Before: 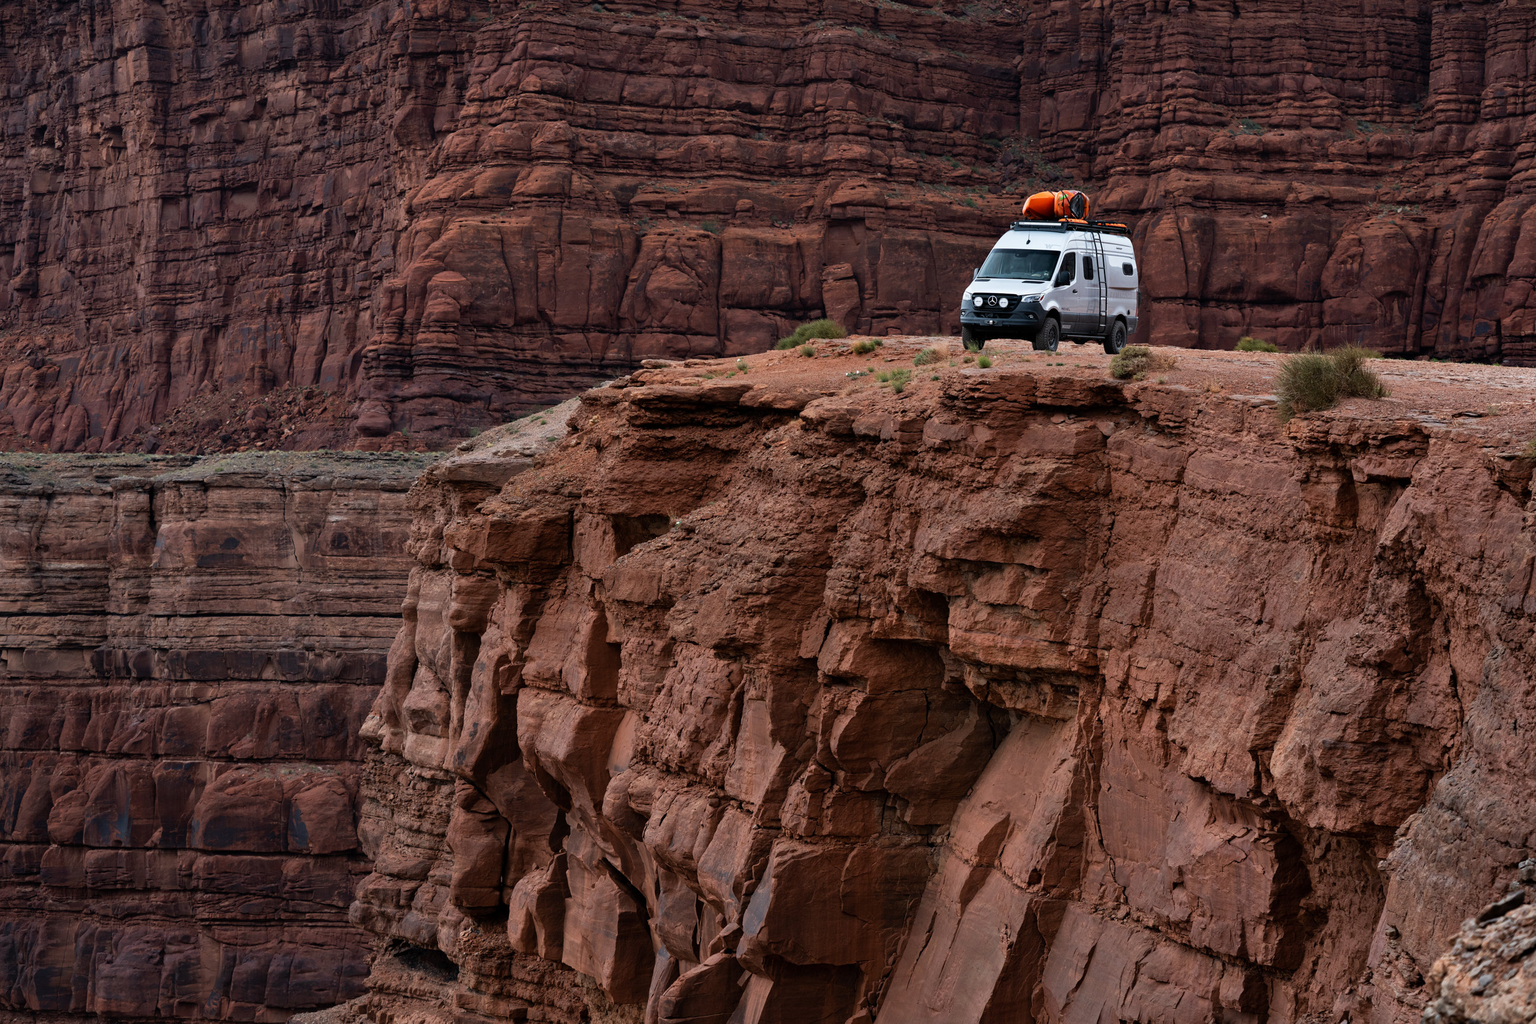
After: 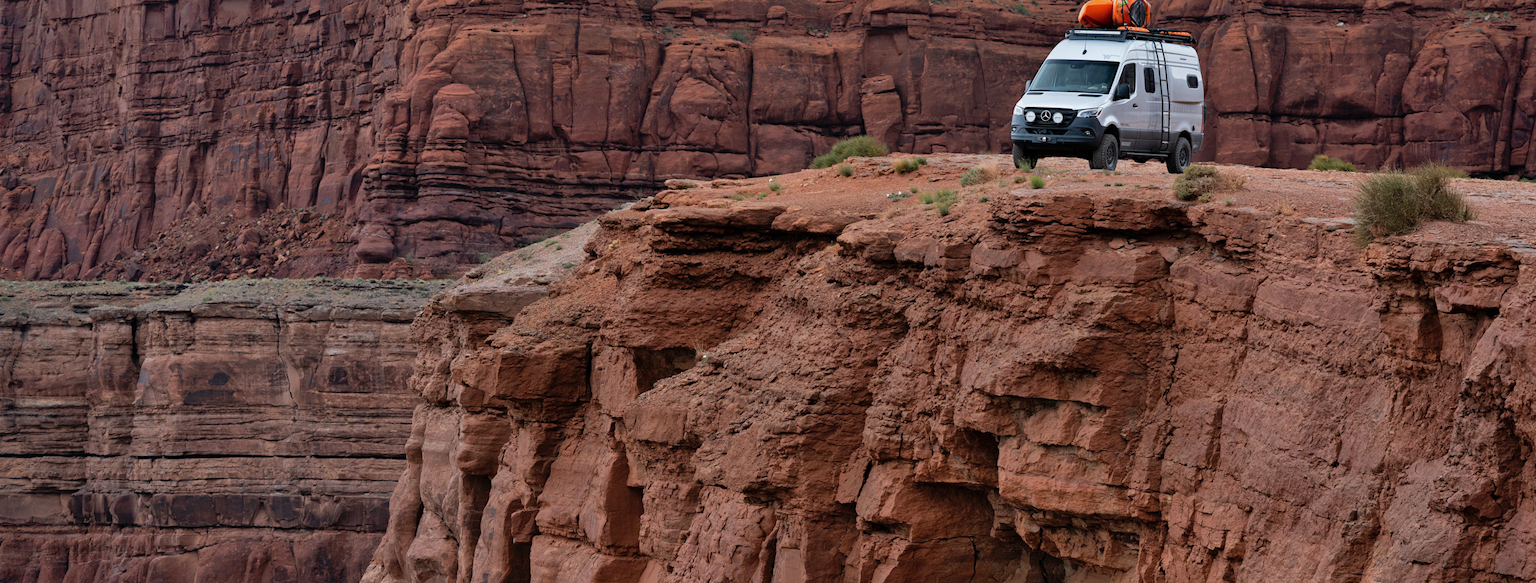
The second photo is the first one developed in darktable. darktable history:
shadows and highlights: highlights color adjustment 40.07%
crop: left 1.845%, top 19.013%, right 5.408%, bottom 28.335%
